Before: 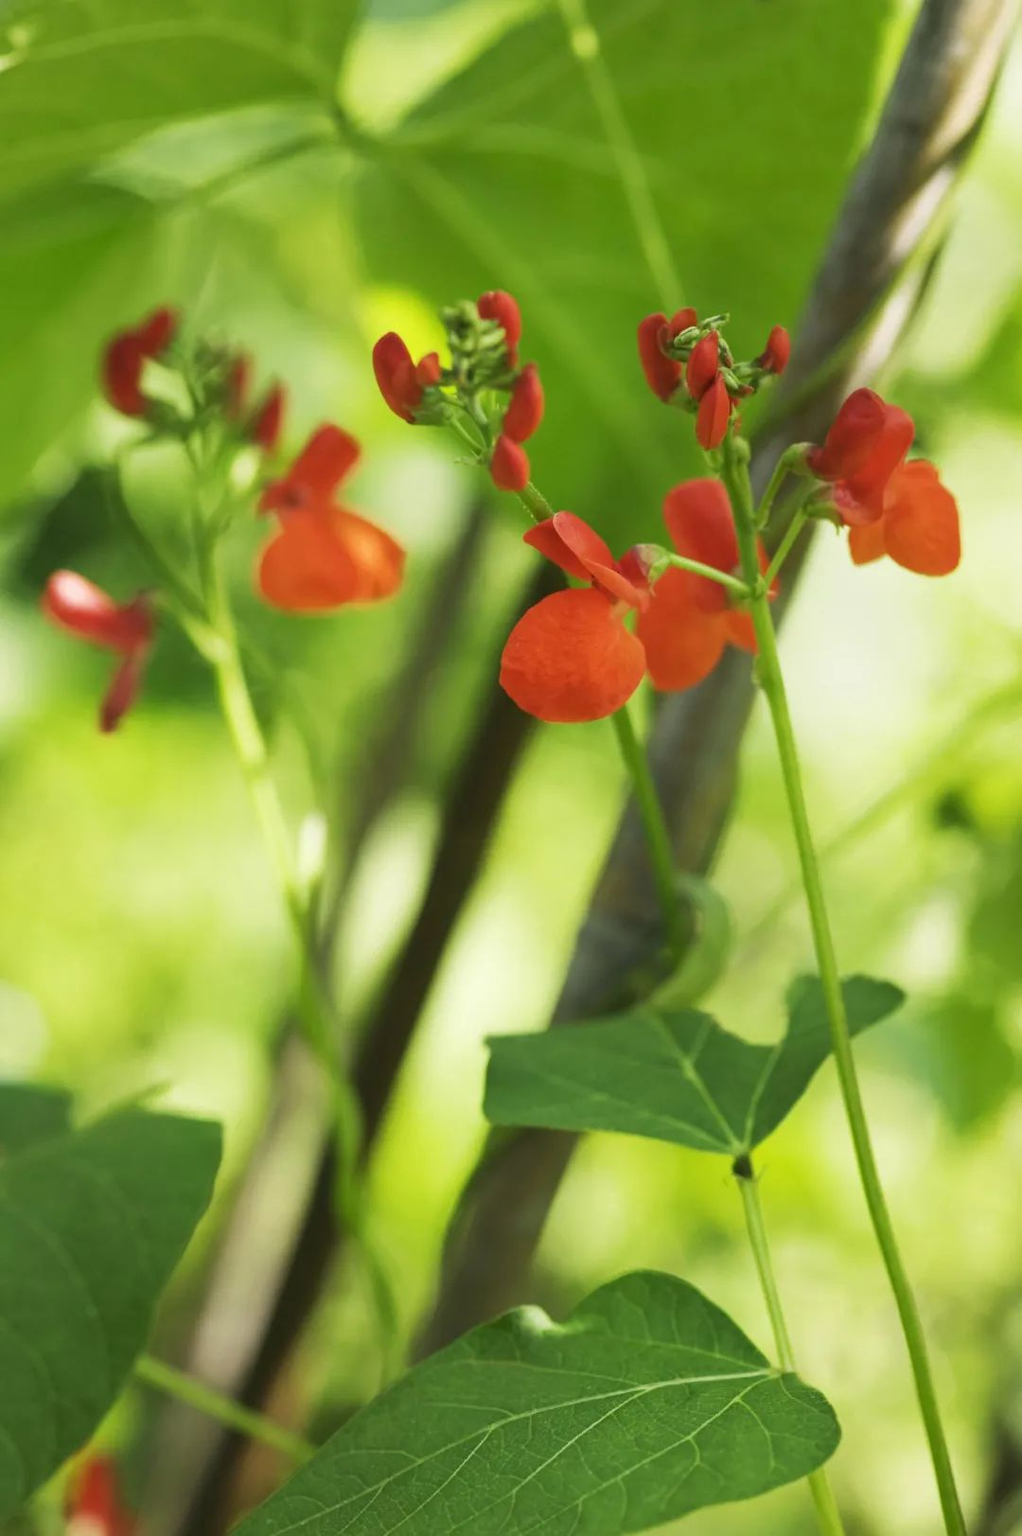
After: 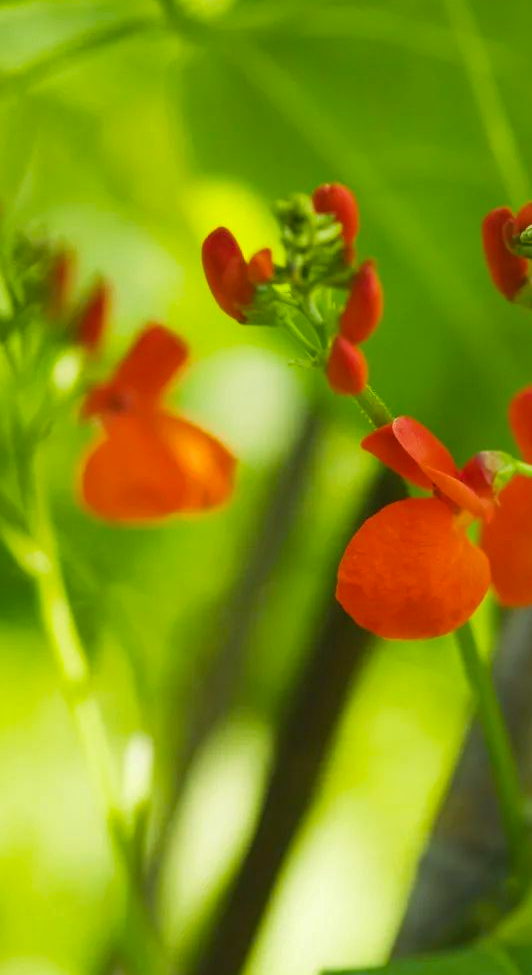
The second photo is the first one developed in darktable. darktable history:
crop: left 17.835%, top 7.675%, right 32.881%, bottom 32.213%
color balance rgb: perceptual saturation grading › global saturation 20%, global vibrance 20%
